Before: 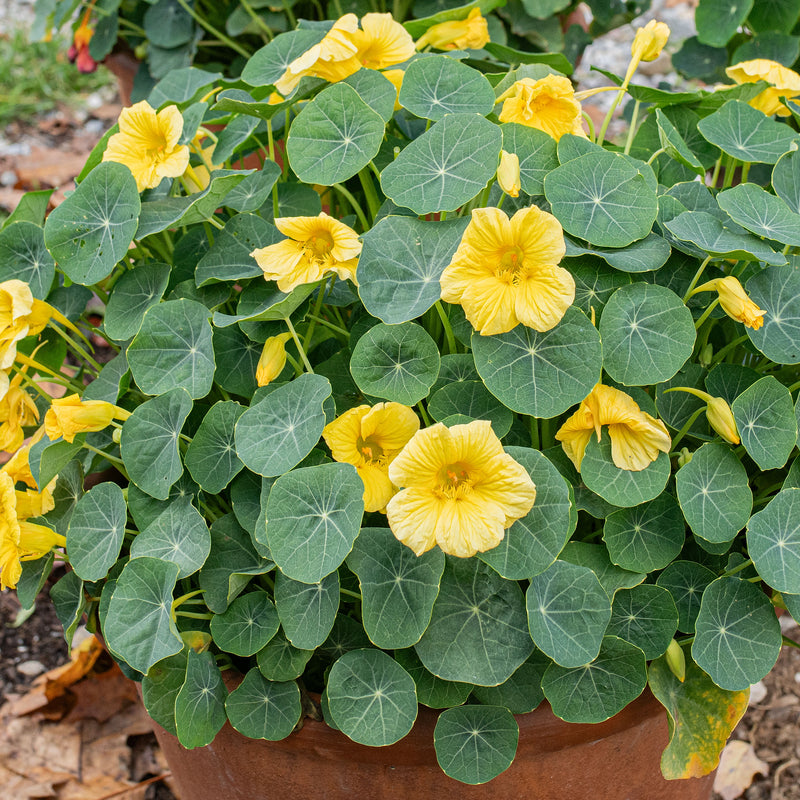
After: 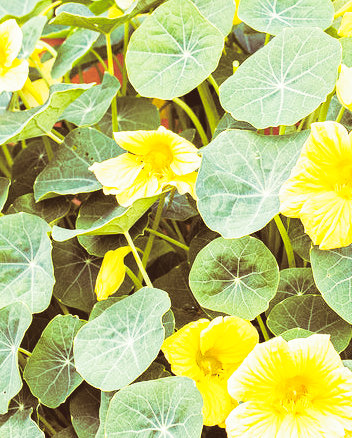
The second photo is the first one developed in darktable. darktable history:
crop: left 20.248%, top 10.86%, right 35.675%, bottom 34.321%
tone curve: curves: ch0 [(0, 0.137) (1, 1)], color space Lab, linked channels, preserve colors none
white balance: red 1.009, blue 0.985
color contrast: green-magenta contrast 0.8, blue-yellow contrast 1.1, unbound 0
base curve: curves: ch0 [(0, 0) (0.007, 0.004) (0.027, 0.03) (0.046, 0.07) (0.207, 0.54) (0.442, 0.872) (0.673, 0.972) (1, 1)], preserve colors none
split-toning: compress 20%
